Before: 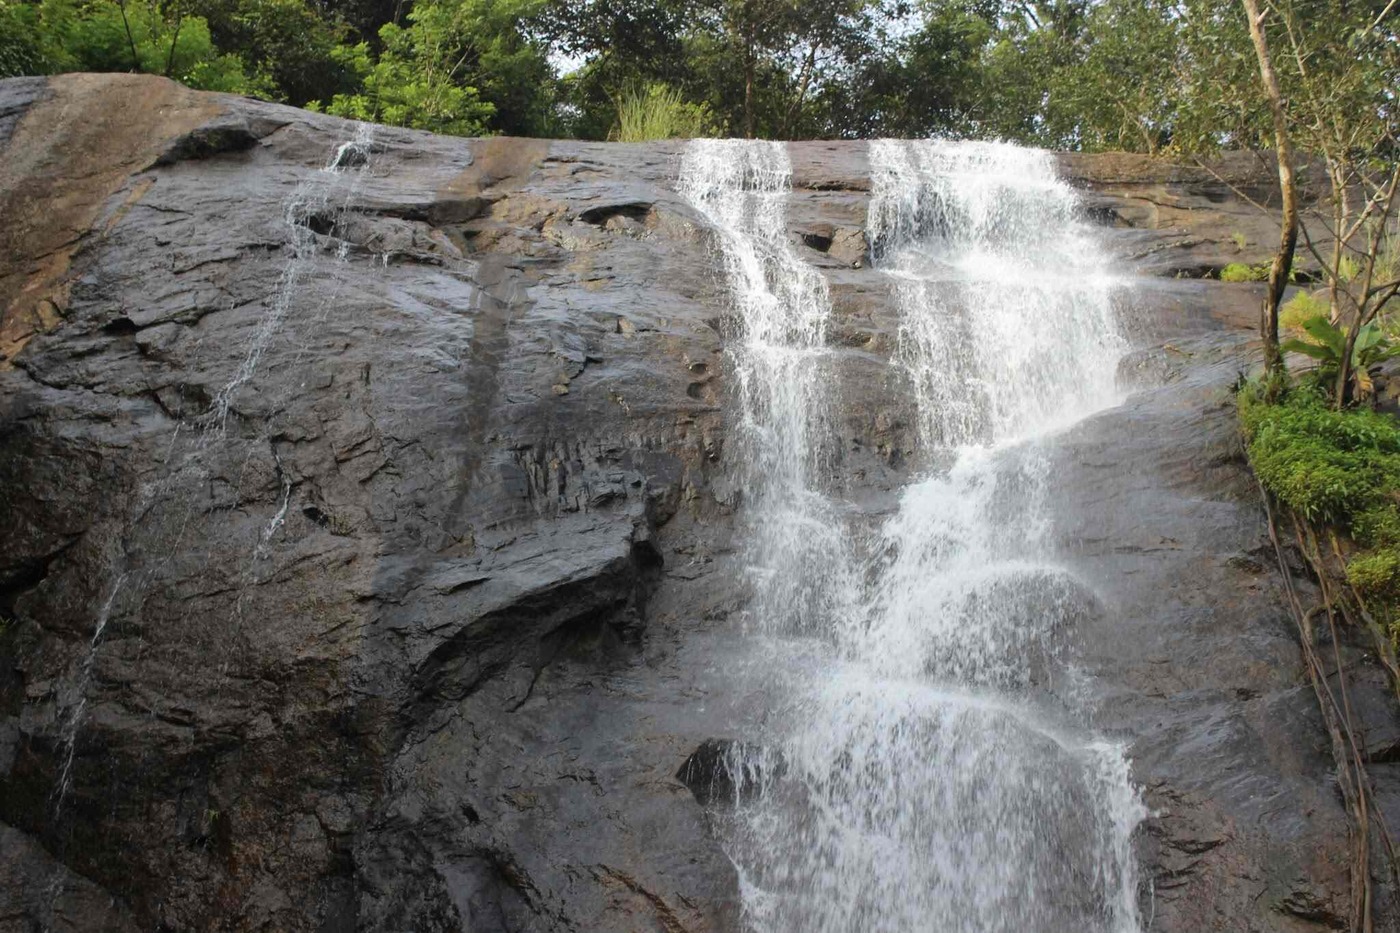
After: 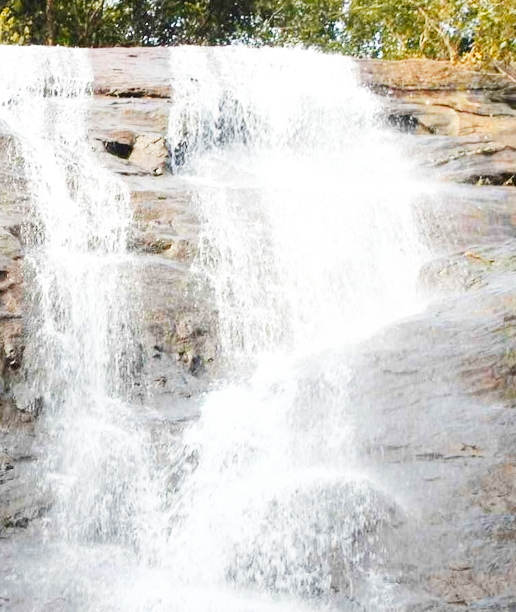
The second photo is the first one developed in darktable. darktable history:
base curve: curves: ch0 [(0, 0.003) (0.001, 0.002) (0.006, 0.004) (0.02, 0.022) (0.048, 0.086) (0.094, 0.234) (0.162, 0.431) (0.258, 0.629) (0.385, 0.8) (0.548, 0.918) (0.751, 0.988) (1, 1)], preserve colors none
crop and rotate: left 49.936%, top 10.094%, right 13.136%, bottom 24.256%
color zones: curves: ch1 [(0.235, 0.558) (0.75, 0.5)]; ch2 [(0.25, 0.462) (0.749, 0.457)], mix 25.94%
